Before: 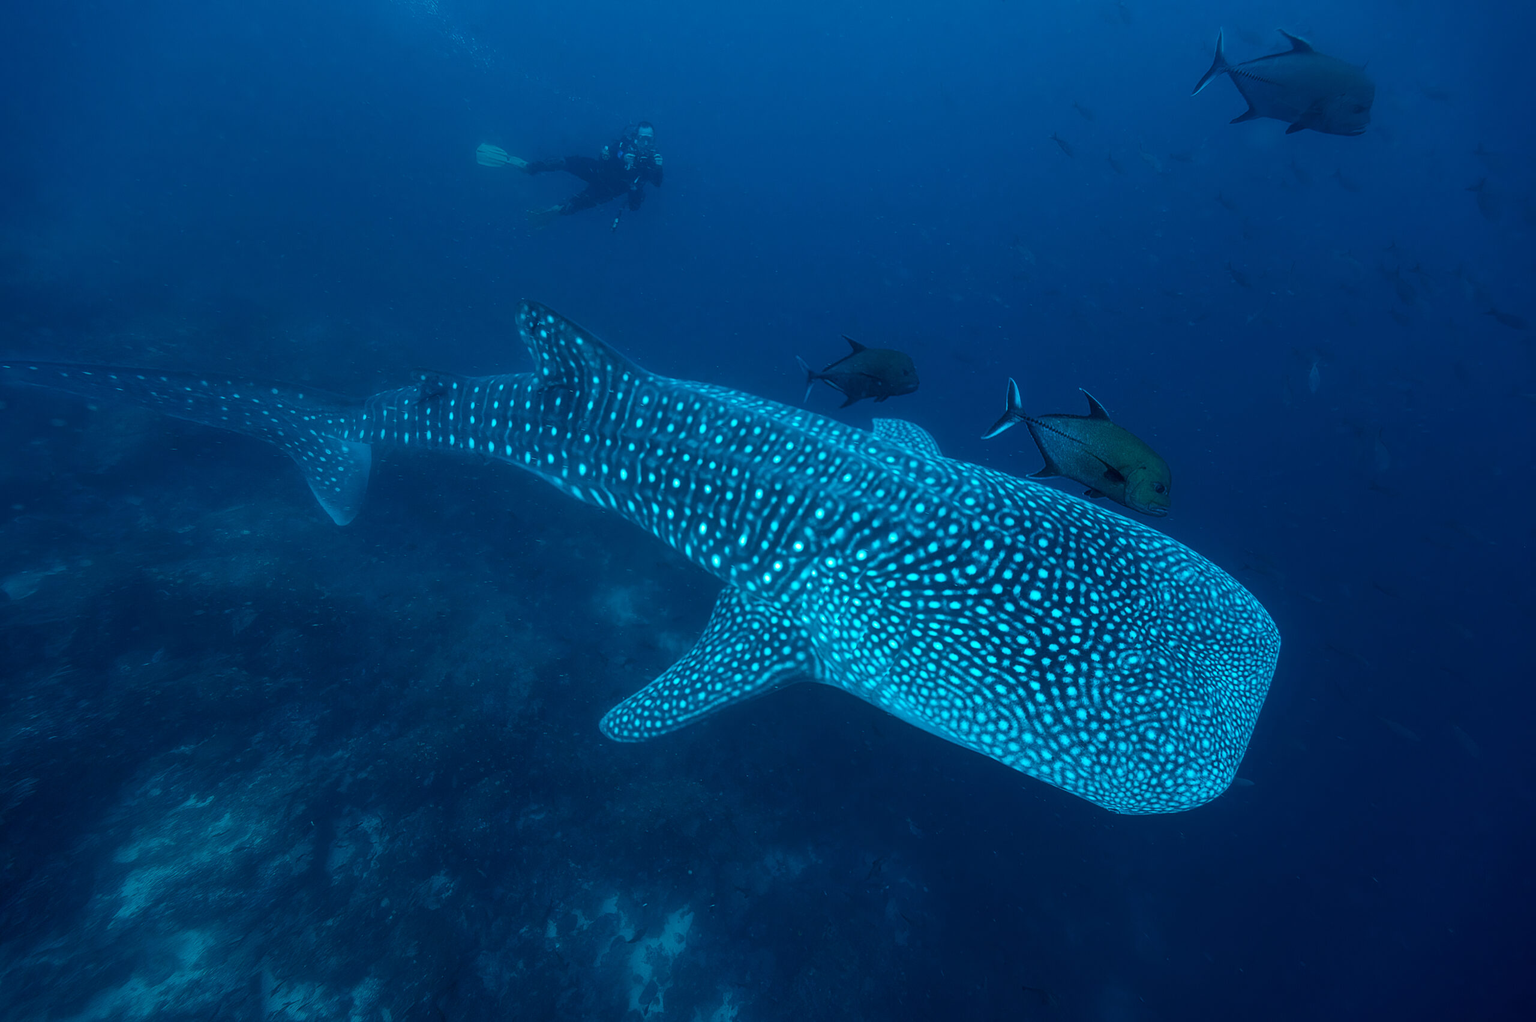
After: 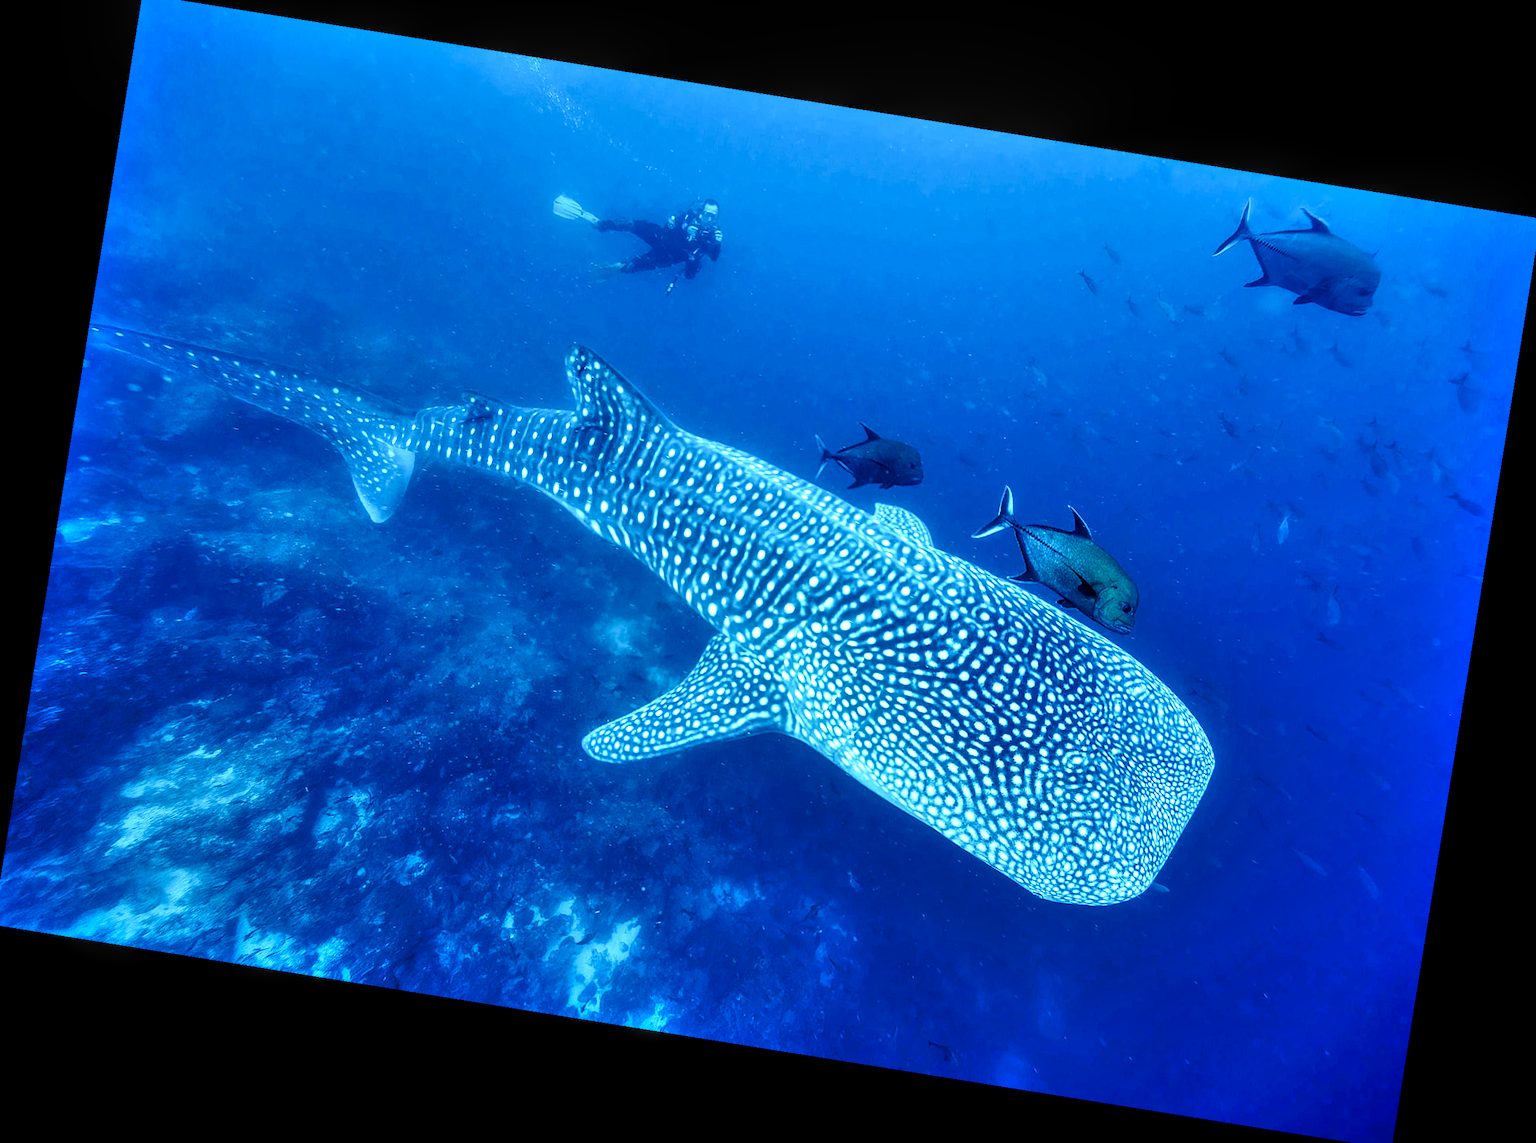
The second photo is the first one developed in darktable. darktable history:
shadows and highlights: radius 100.41, shadows 50.55, highlights -64.36, highlights color adjustment 49.82%, soften with gaussian
base curve: curves: ch0 [(0, 0) (0.028, 0.03) (0.121, 0.232) (0.46, 0.748) (0.859, 0.968) (1, 1)], preserve colors none
crop: left 0.434%, top 0.485%, right 0.244%, bottom 0.386%
rotate and perspective: rotation 9.12°, automatic cropping off
exposure: black level correction 0, exposure 1 EV, compensate highlight preservation false
local contrast: highlights 61%, detail 143%, midtone range 0.428
